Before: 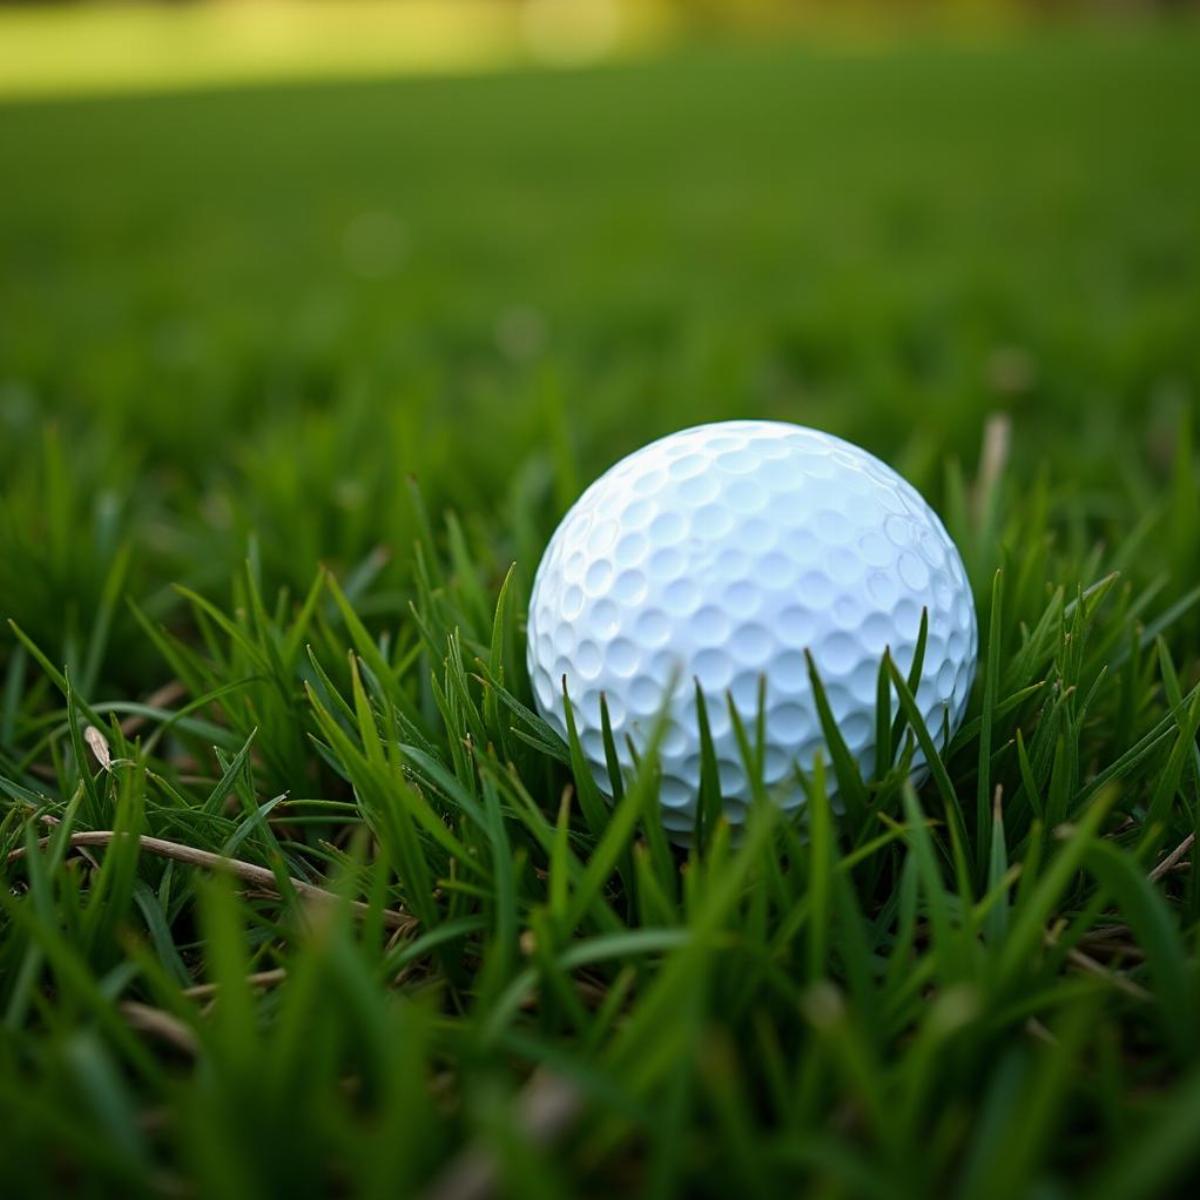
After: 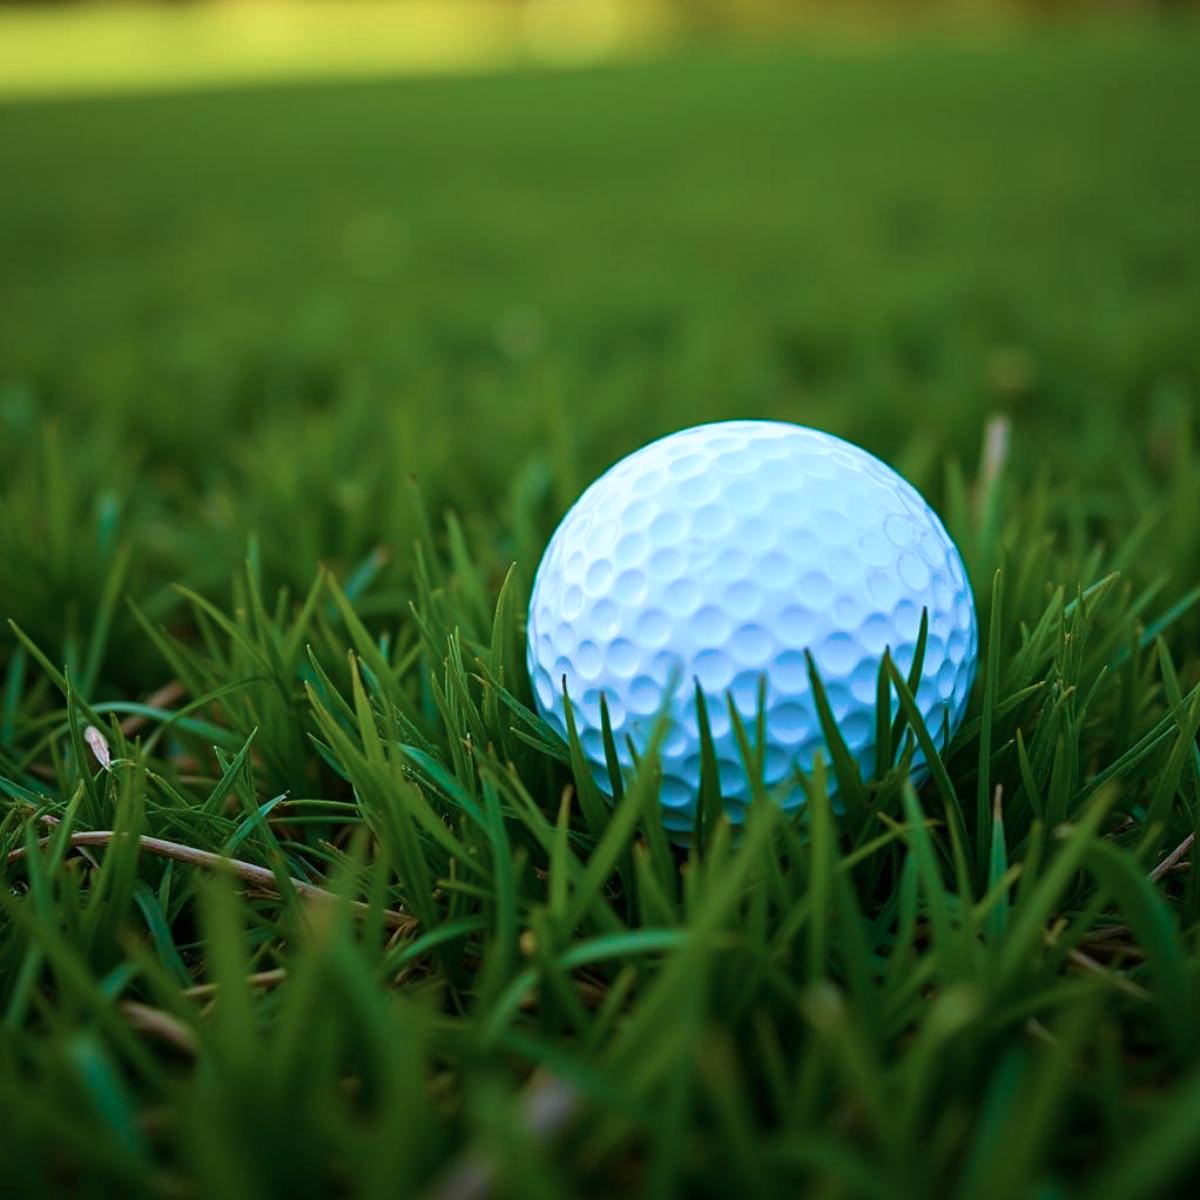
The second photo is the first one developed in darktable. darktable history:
velvia: strength 74.21%
color correction: highlights a* -2.08, highlights b* -18.63
